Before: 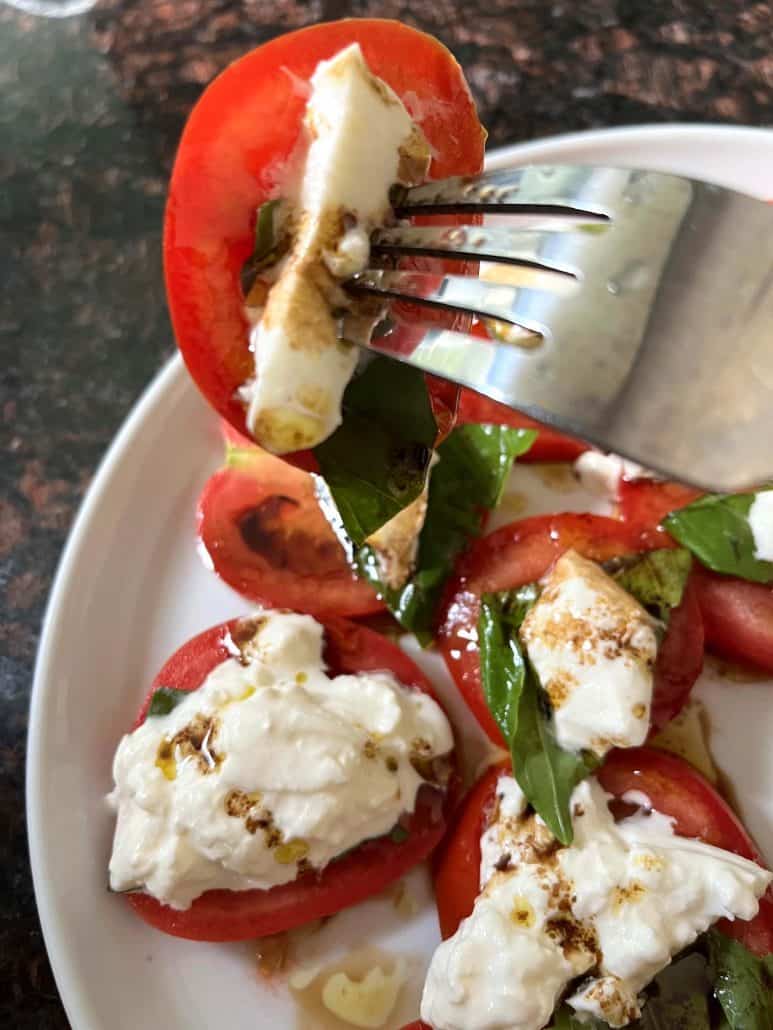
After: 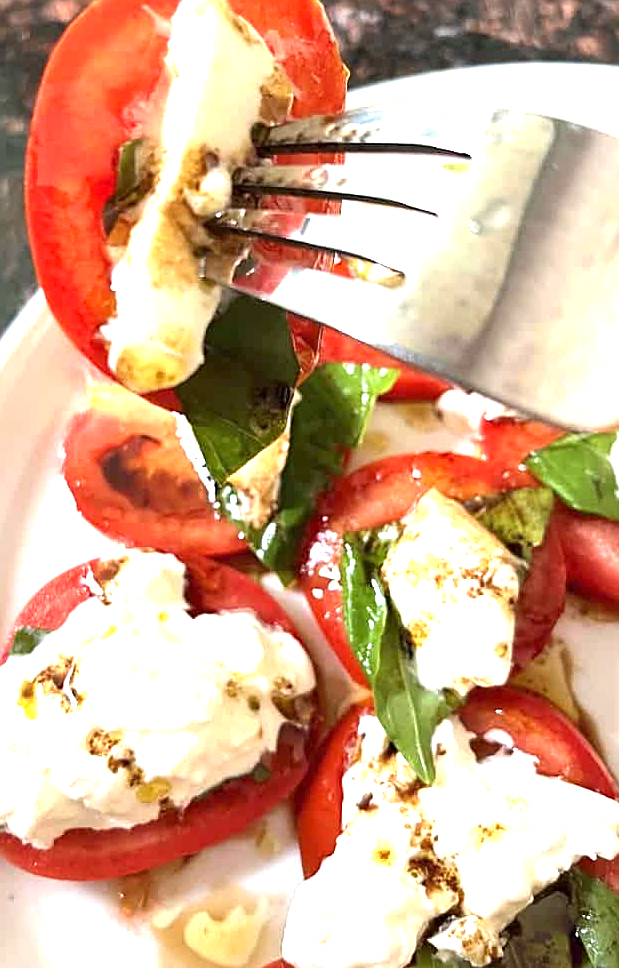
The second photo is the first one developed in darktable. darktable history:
sharpen: on, module defaults
crop and rotate: left 17.965%, top 5.987%, right 1.832%
exposure: black level correction 0, exposure 1.469 EV, compensate highlight preservation false
